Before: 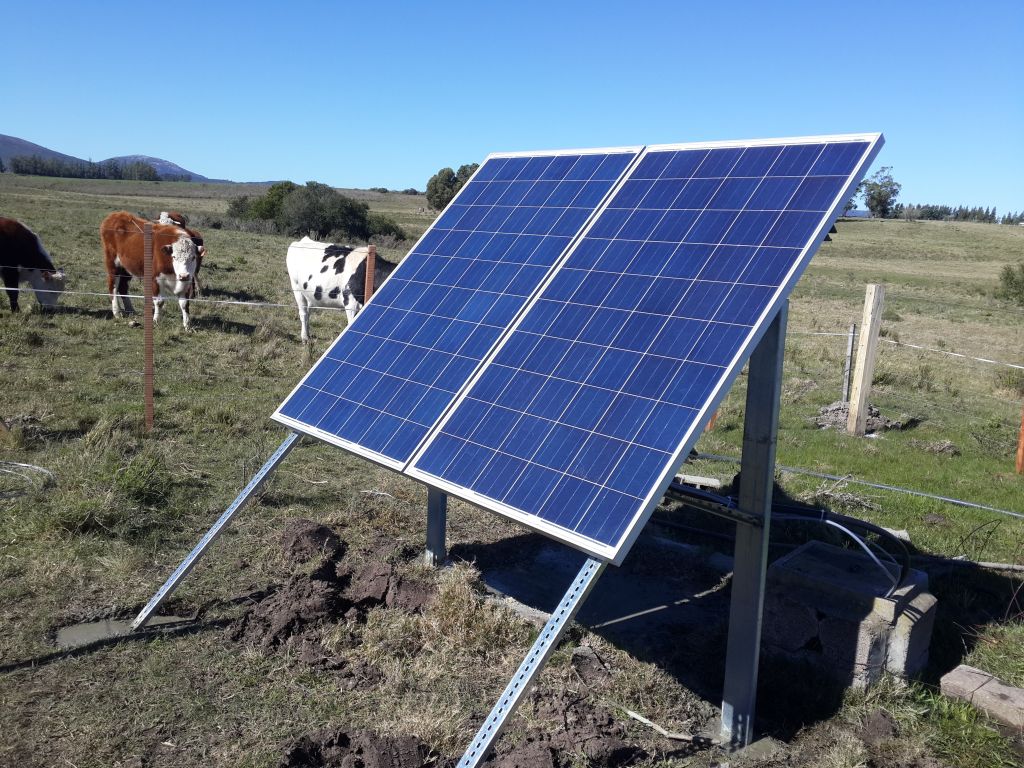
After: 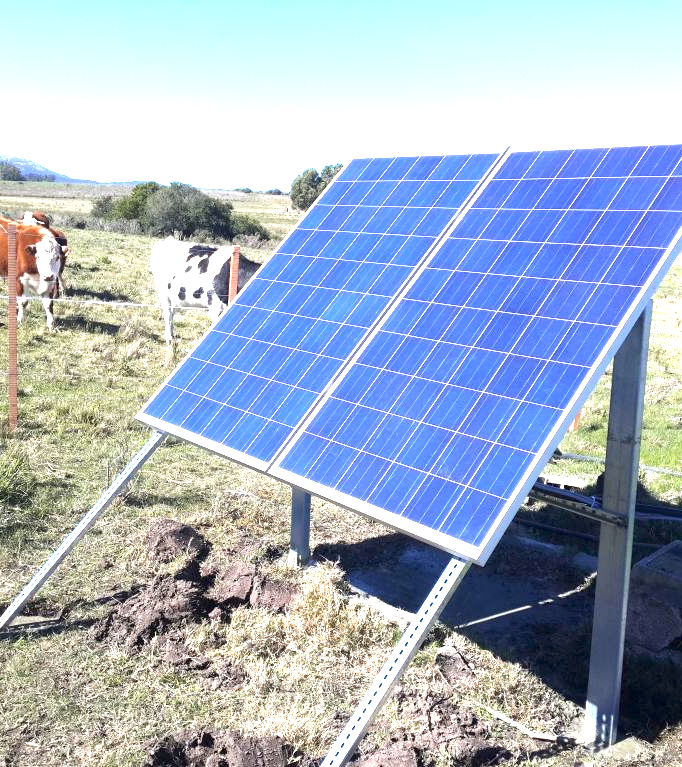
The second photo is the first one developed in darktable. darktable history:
crop and rotate: left 13.331%, right 20.025%
exposure: exposure 1.993 EV, compensate exposure bias true, compensate highlight preservation false
